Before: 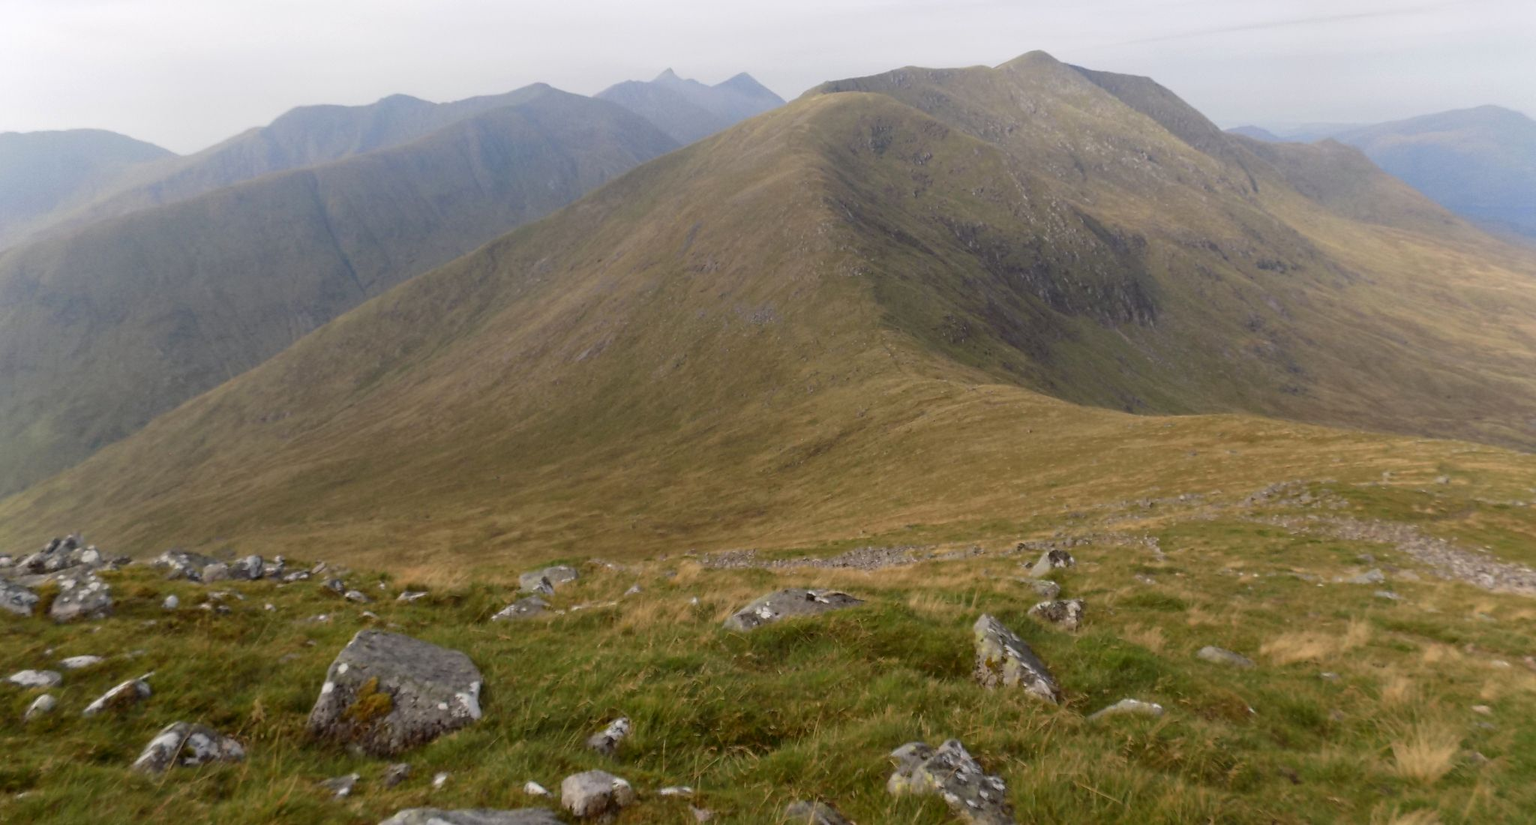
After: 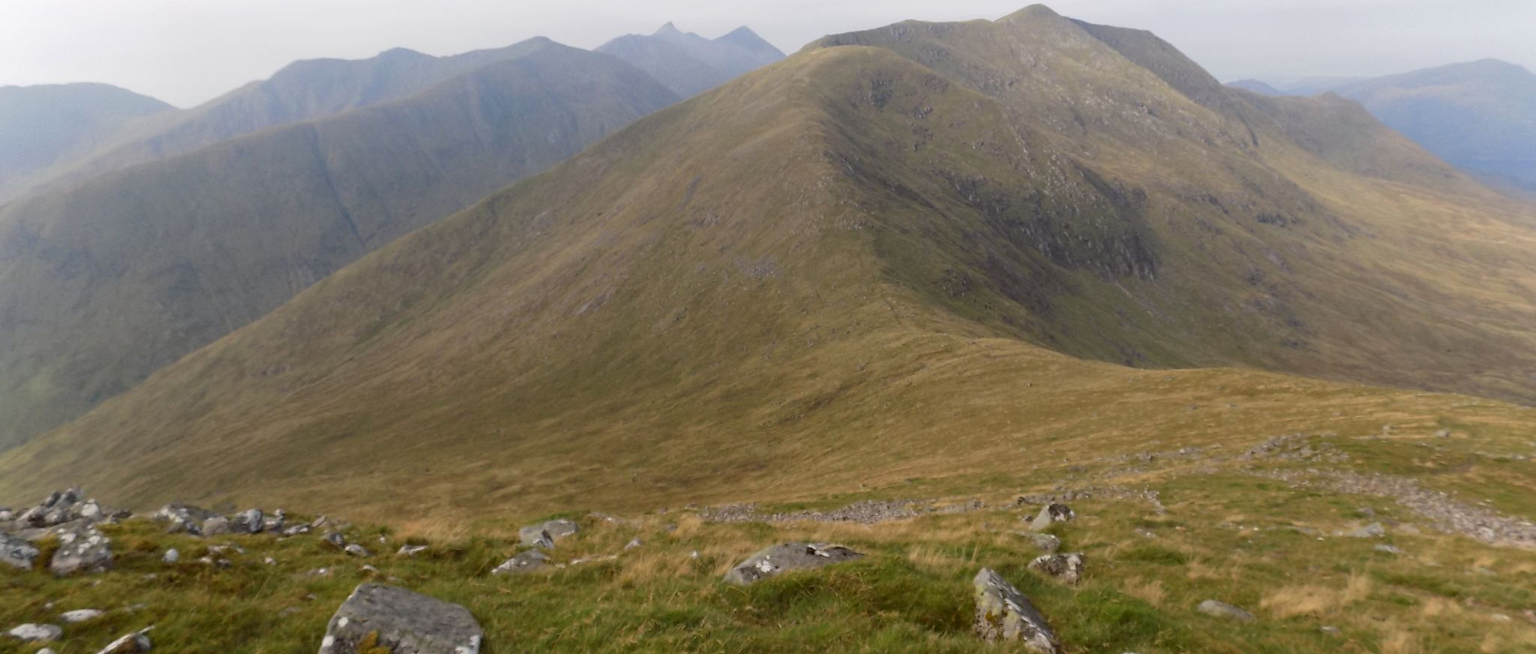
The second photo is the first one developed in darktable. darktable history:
crop and rotate: top 5.665%, bottom 14.911%
